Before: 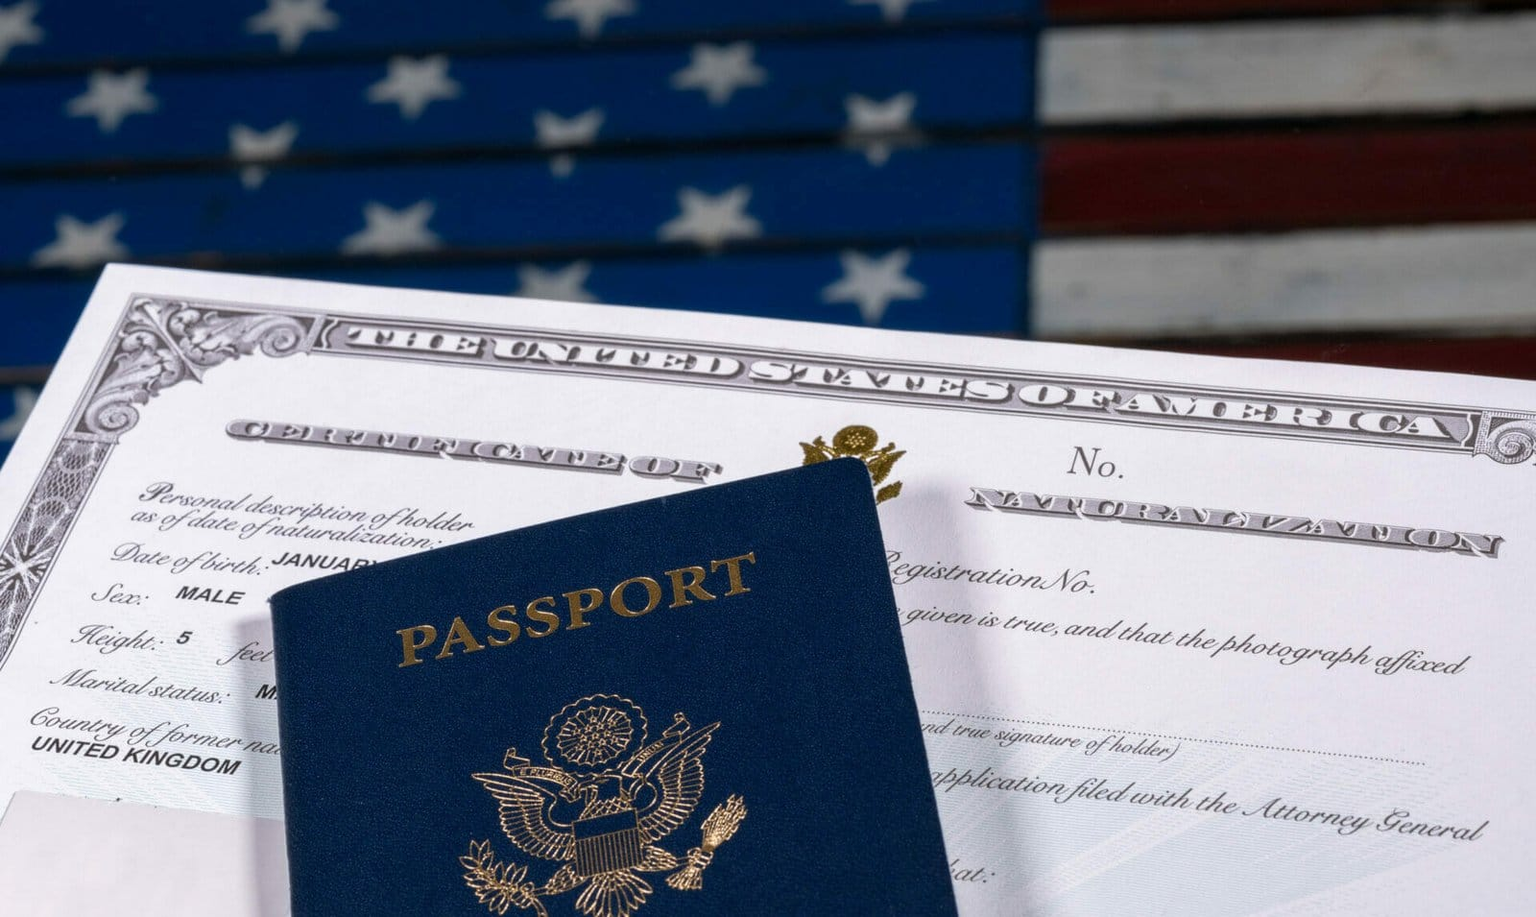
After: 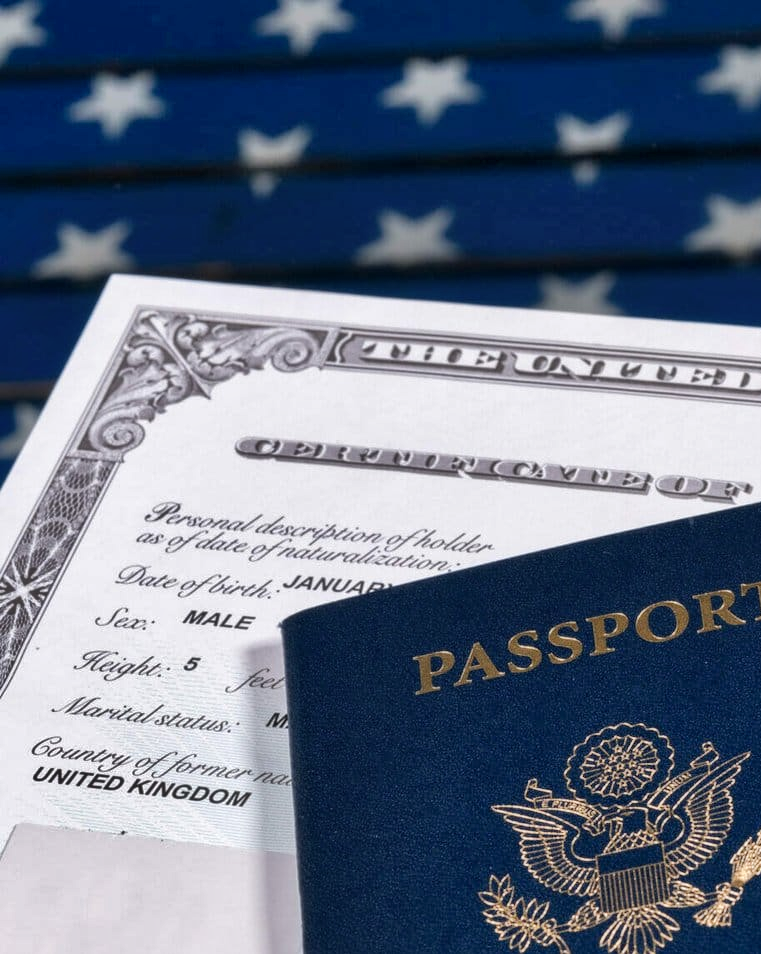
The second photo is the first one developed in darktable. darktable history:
shadows and highlights: low approximation 0.01, soften with gaussian
crop and rotate: left 0.005%, top 0%, right 52.433%
local contrast: mode bilateral grid, contrast 21, coarseness 50, detail 121%, midtone range 0.2
contrast brightness saturation: saturation -0.069
